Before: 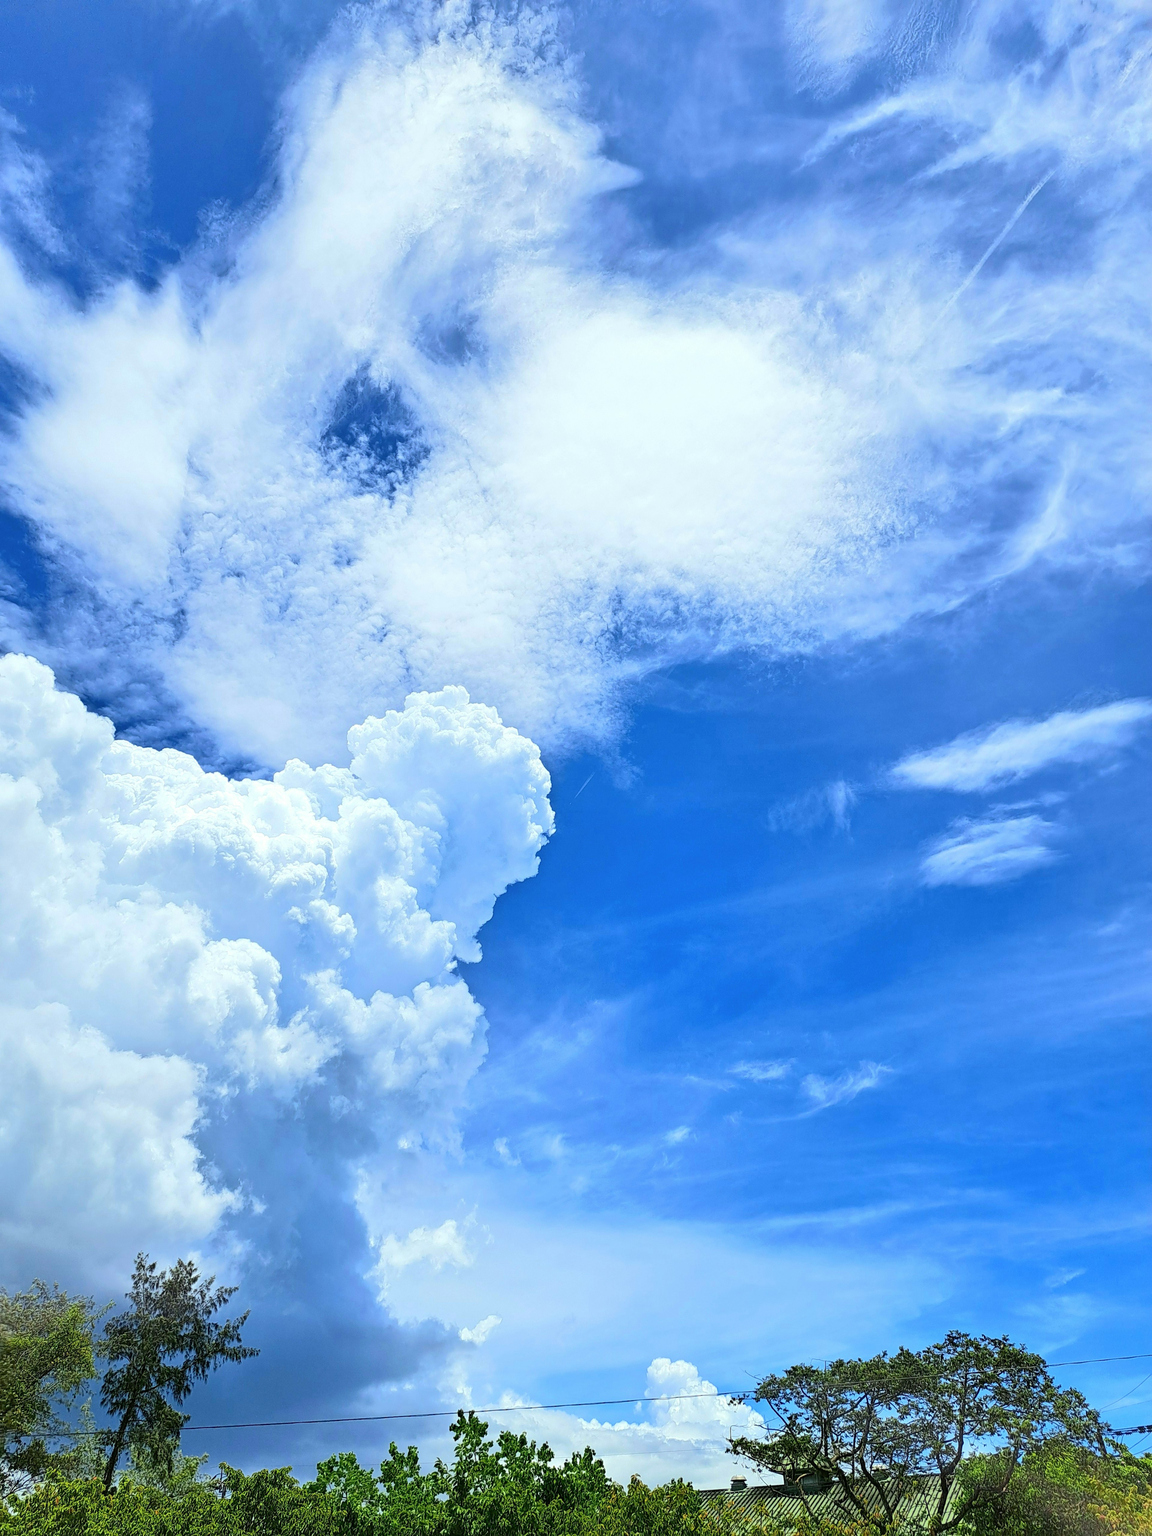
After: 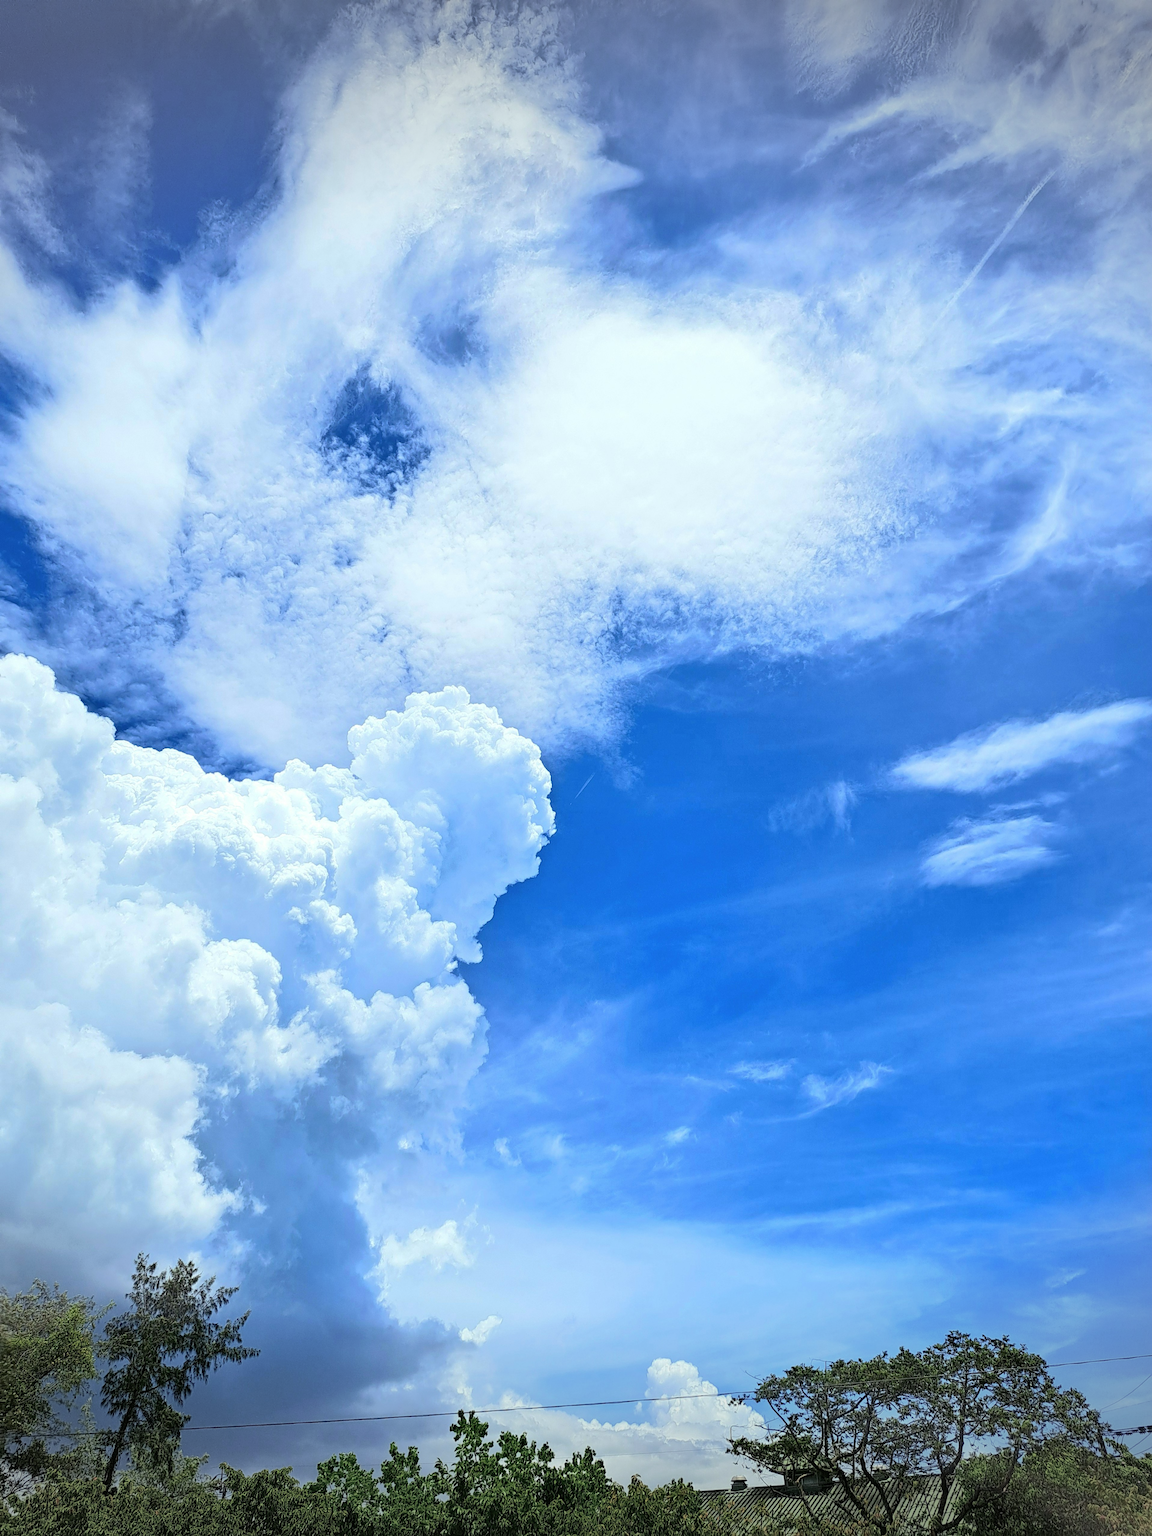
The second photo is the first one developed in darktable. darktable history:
vignetting: fall-off start 100.87%, width/height ratio 1.307
